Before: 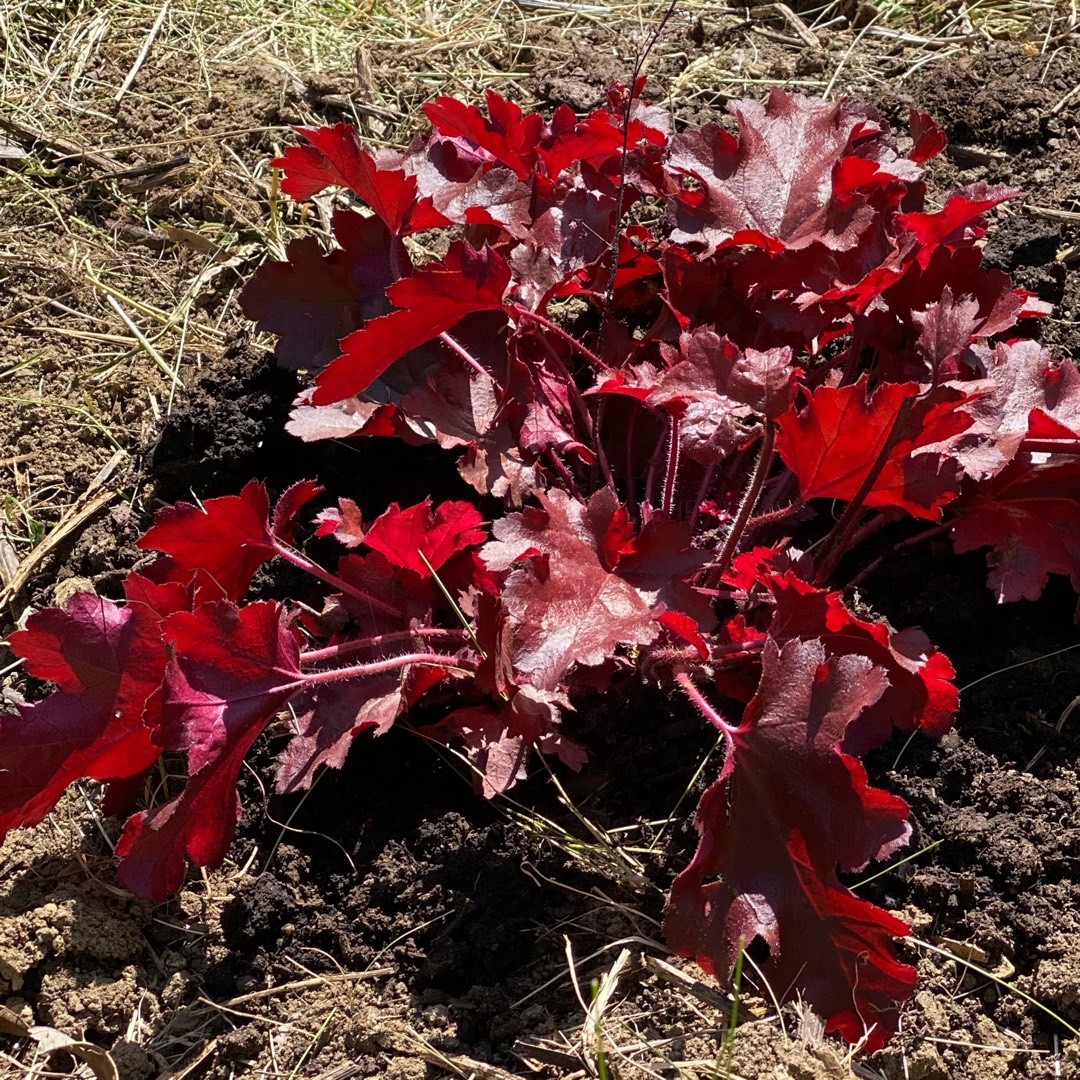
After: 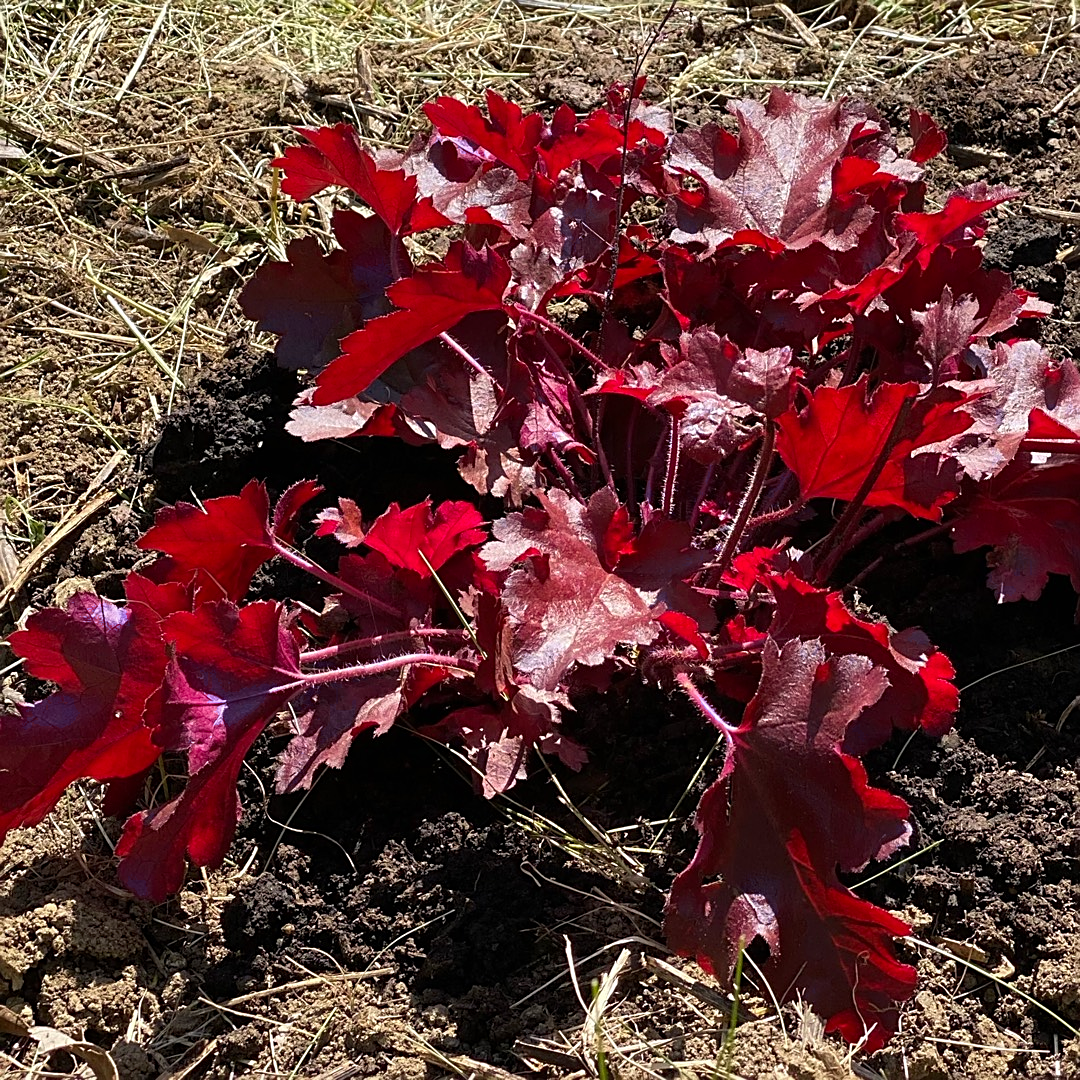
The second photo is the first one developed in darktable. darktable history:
sharpen: on, module defaults
color zones: curves: ch0 [(0.254, 0.492) (0.724, 0.62)]; ch1 [(0.25, 0.528) (0.719, 0.796)]; ch2 [(0, 0.472) (0.25, 0.5) (0.73, 0.184)]
